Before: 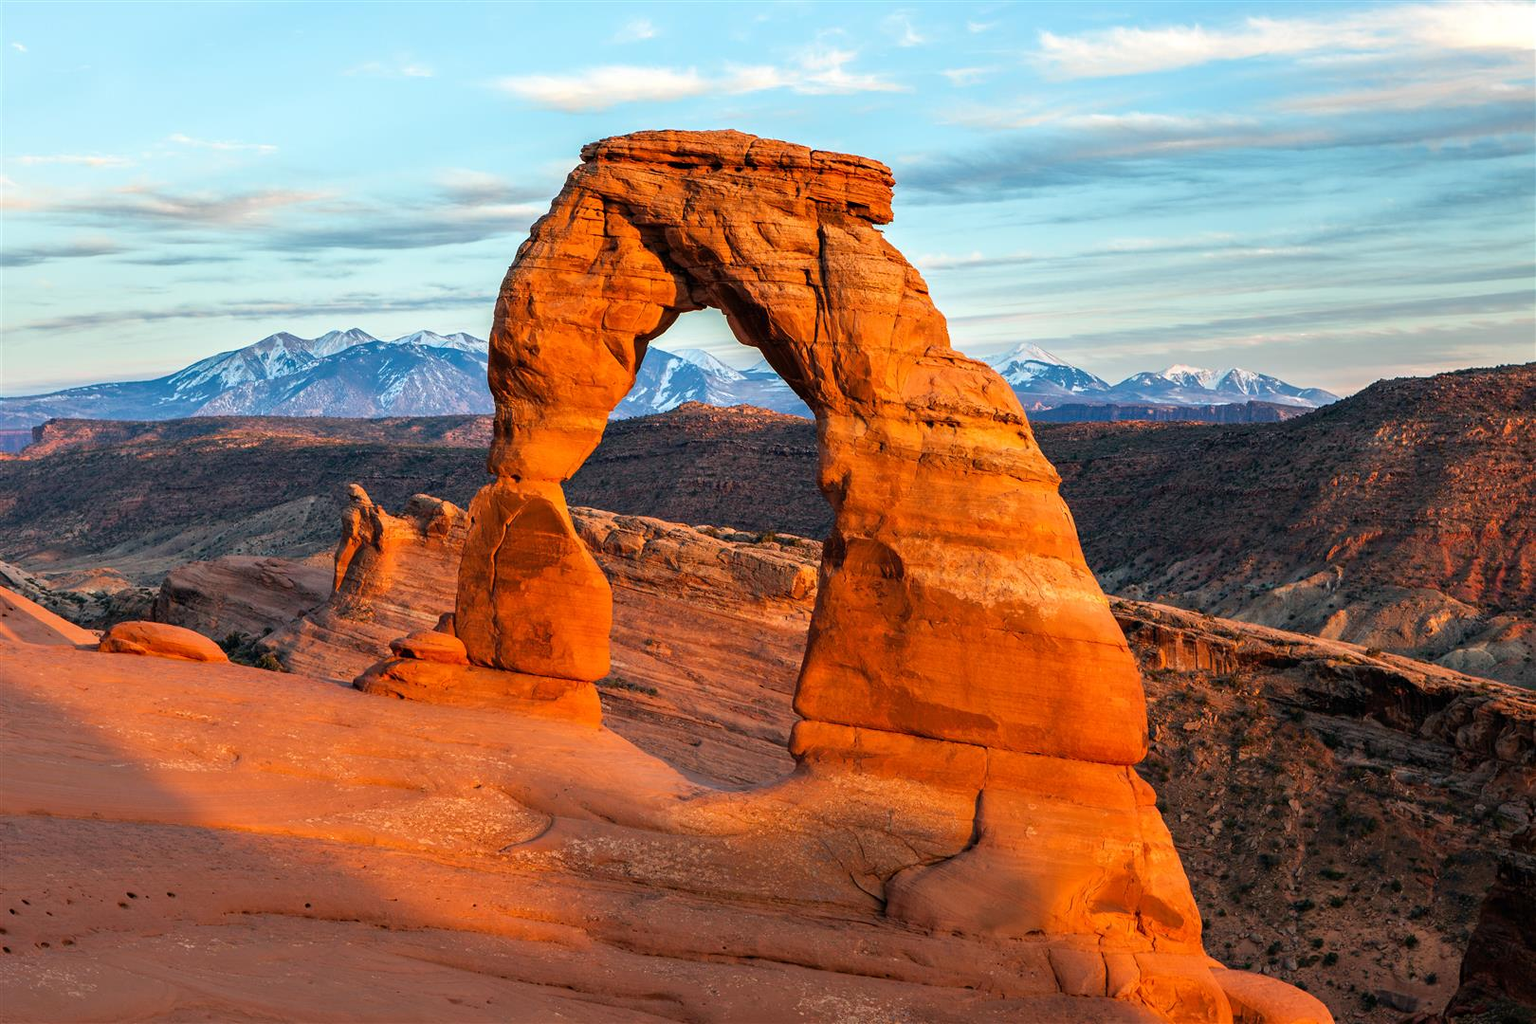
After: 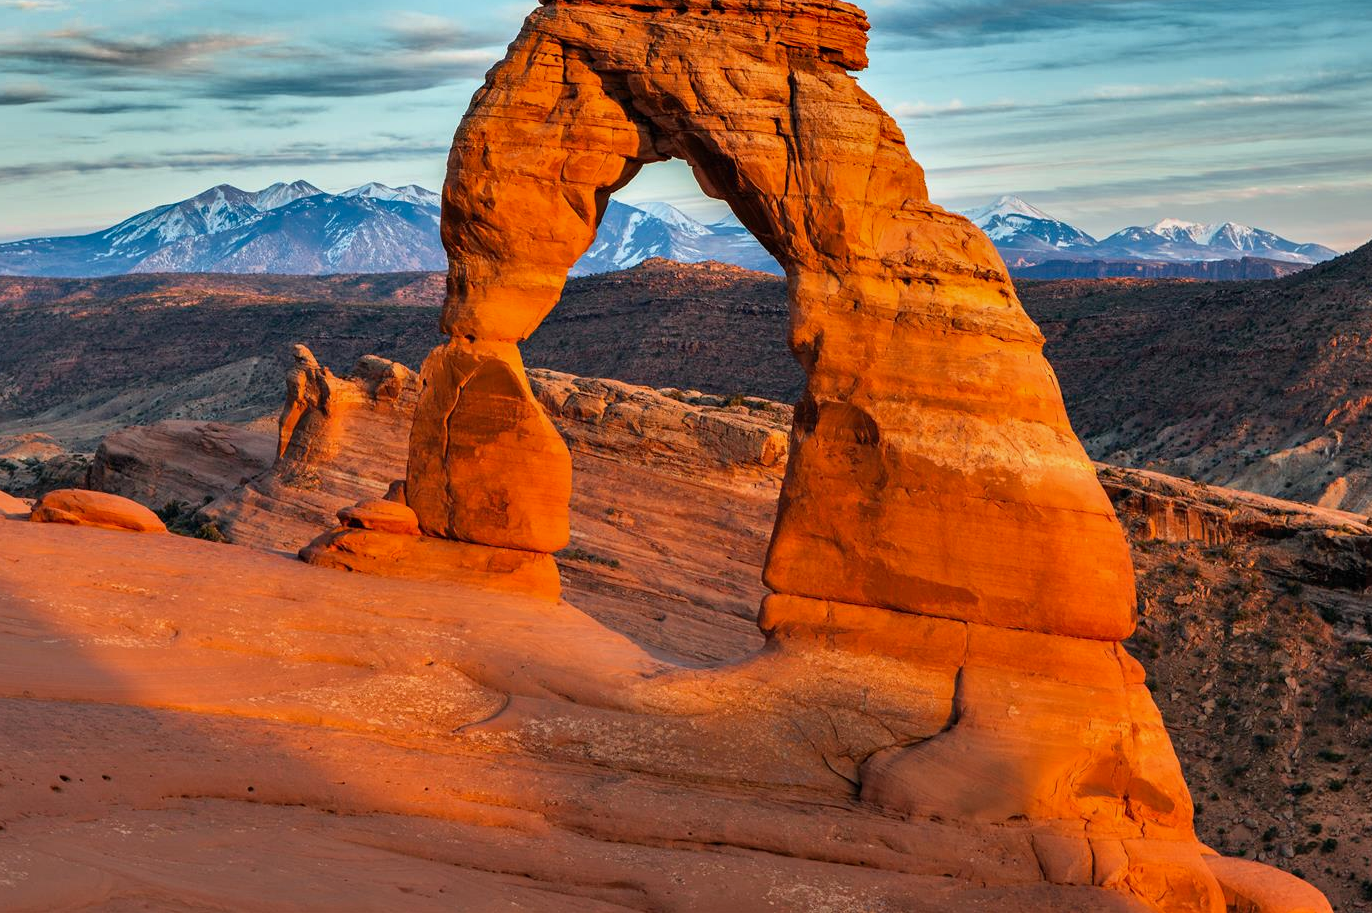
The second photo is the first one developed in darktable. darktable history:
crop and rotate: left 4.59%, top 15.381%, right 10.713%
shadows and highlights: white point adjustment -3.58, highlights -63.31, soften with gaussian
